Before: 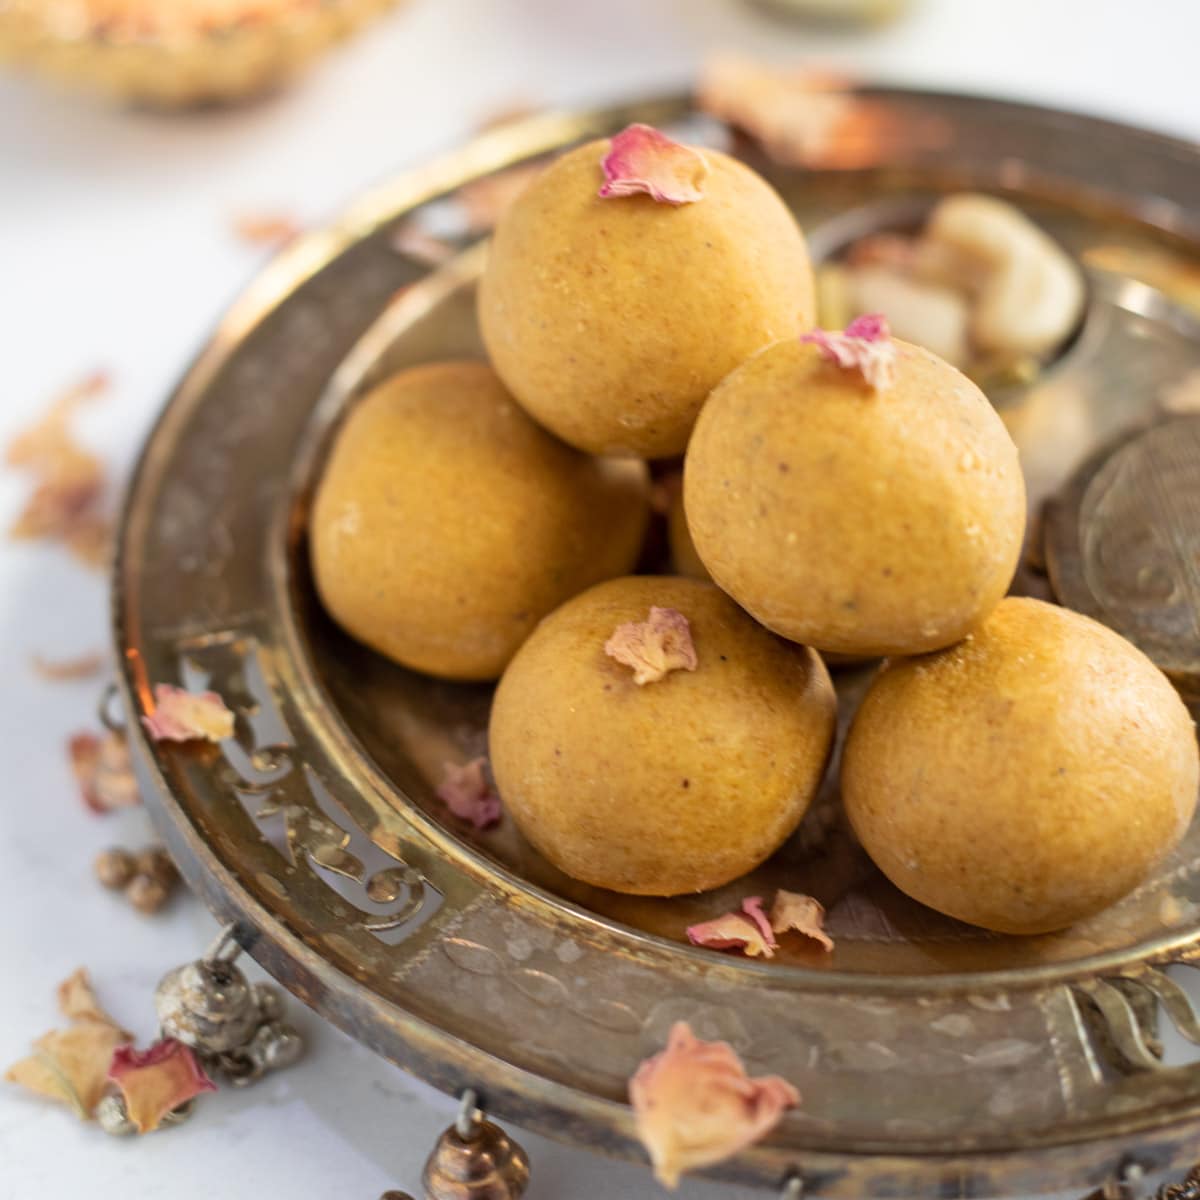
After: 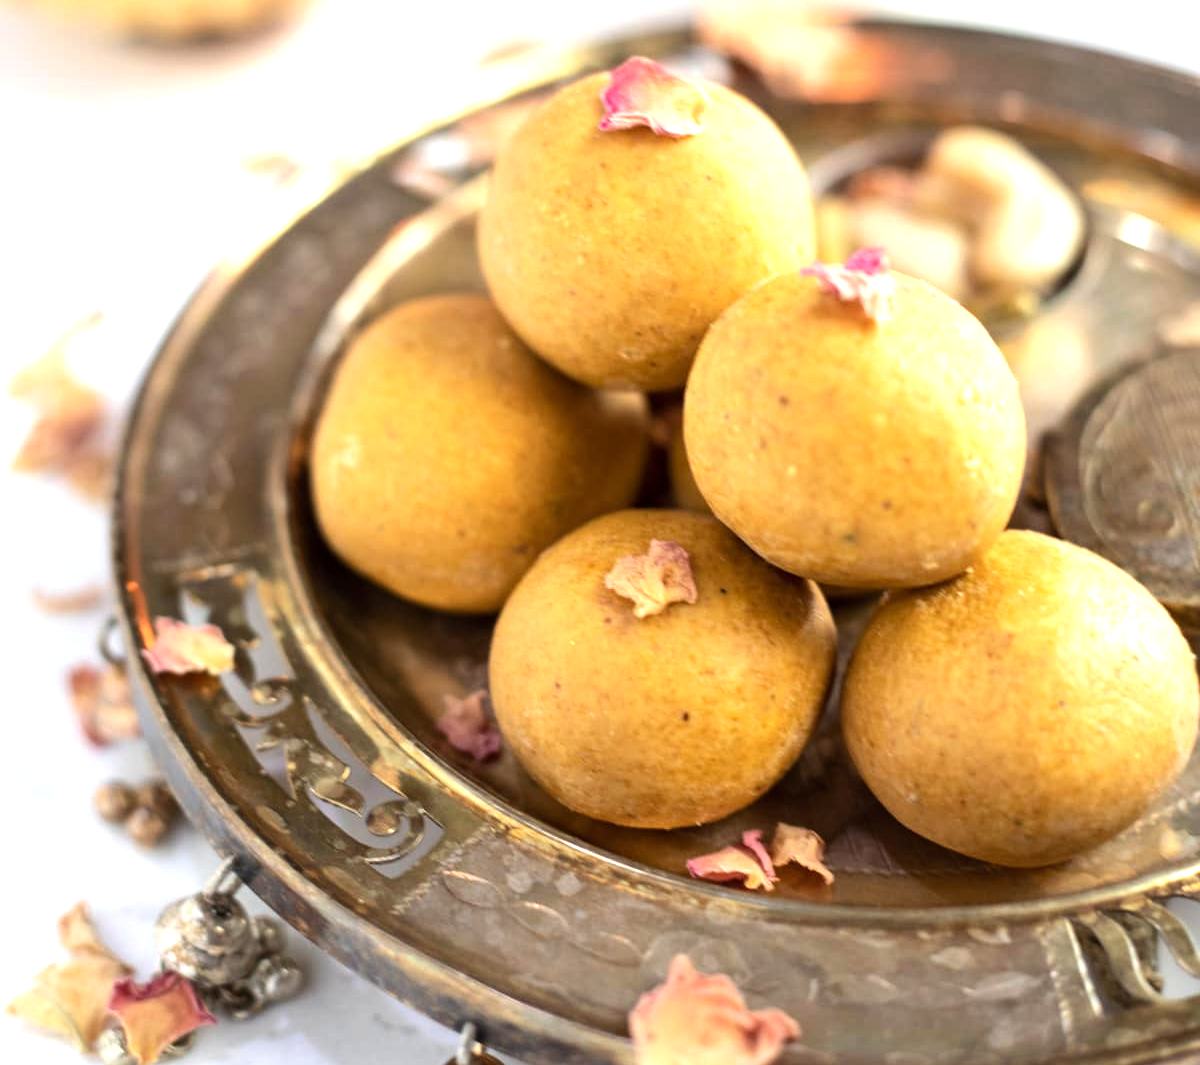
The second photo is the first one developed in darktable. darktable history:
tone equalizer: -8 EV -0.417 EV, -7 EV -0.389 EV, -6 EV -0.333 EV, -5 EV -0.222 EV, -3 EV 0.222 EV, -2 EV 0.333 EV, -1 EV 0.389 EV, +0 EV 0.417 EV, edges refinement/feathering 500, mask exposure compensation -1.57 EV, preserve details no
exposure: exposure 0.426 EV, compensate highlight preservation false
crop and rotate: top 5.609%, bottom 5.609%
